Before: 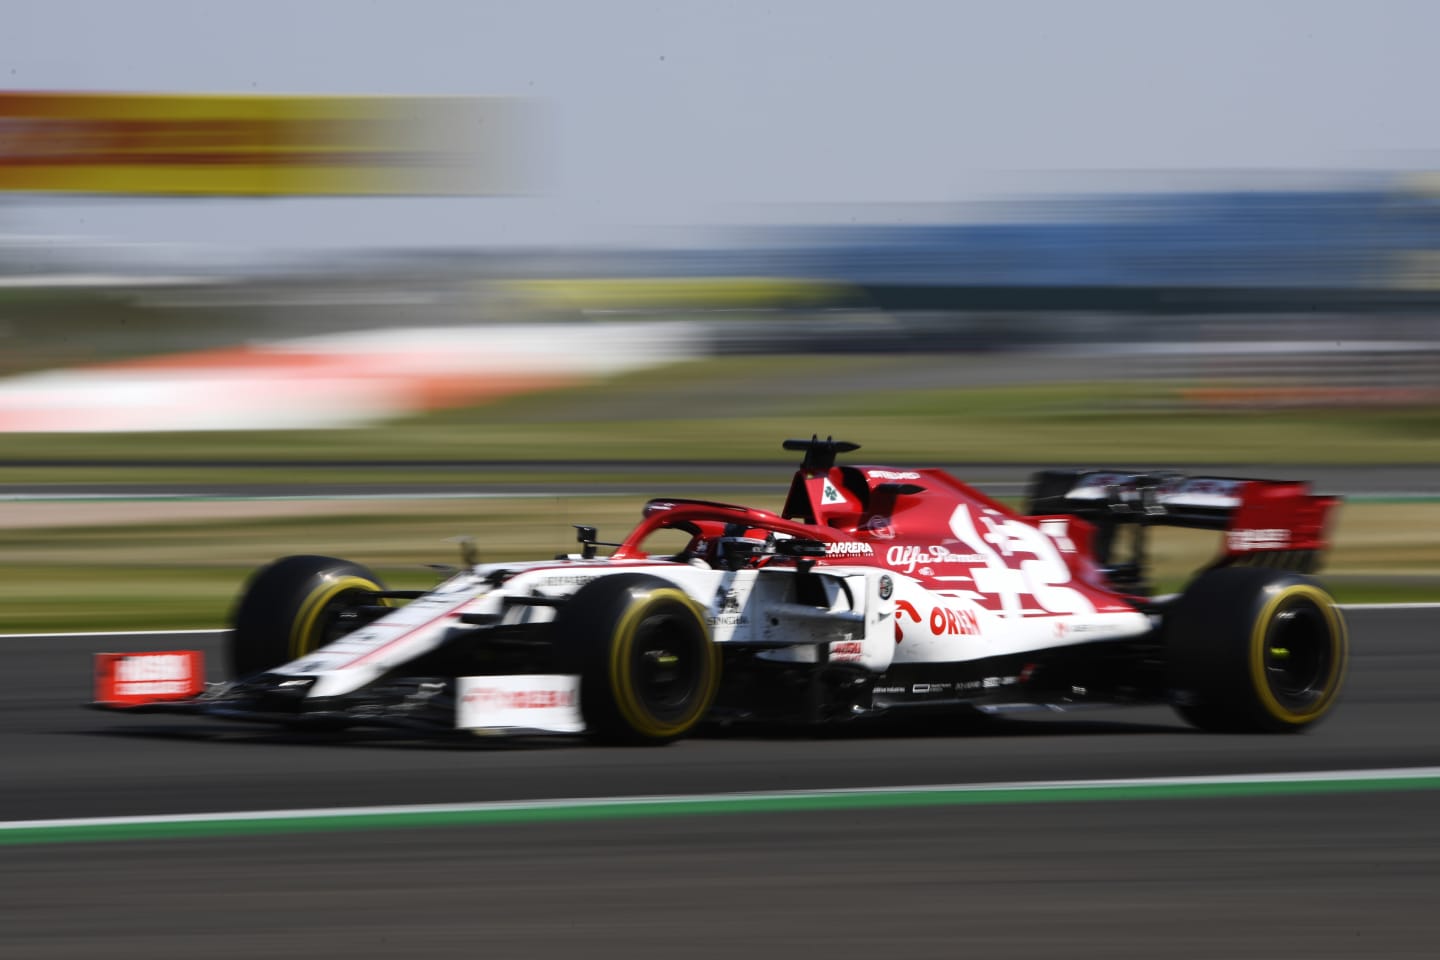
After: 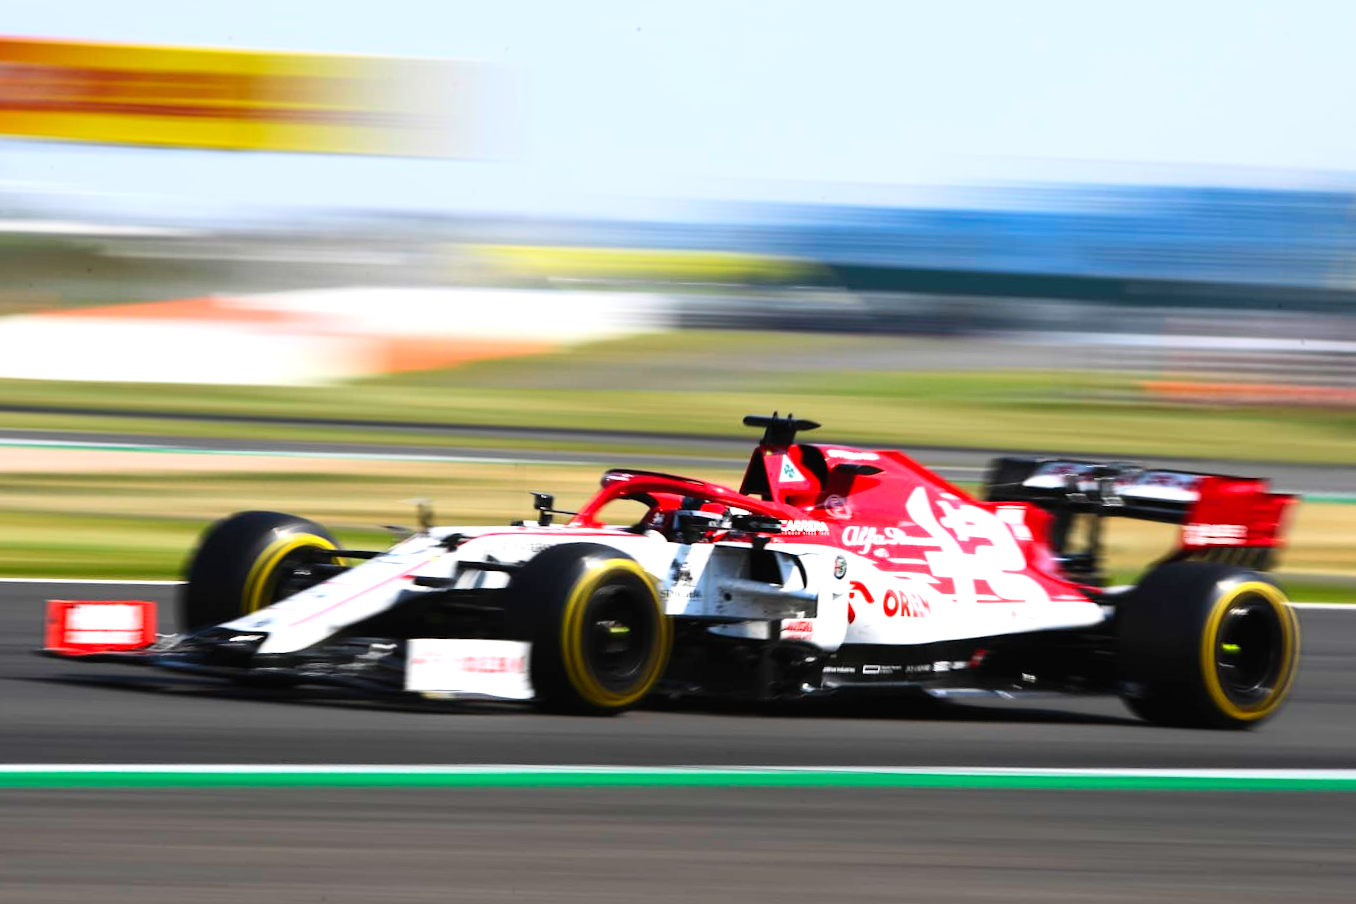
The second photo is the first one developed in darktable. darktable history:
crop and rotate: angle -2.38°
exposure: black level correction 0, exposure 0.9 EV, compensate exposure bias true, compensate highlight preservation false
contrast brightness saturation: contrast 0.2, brightness 0.16, saturation 0.22
